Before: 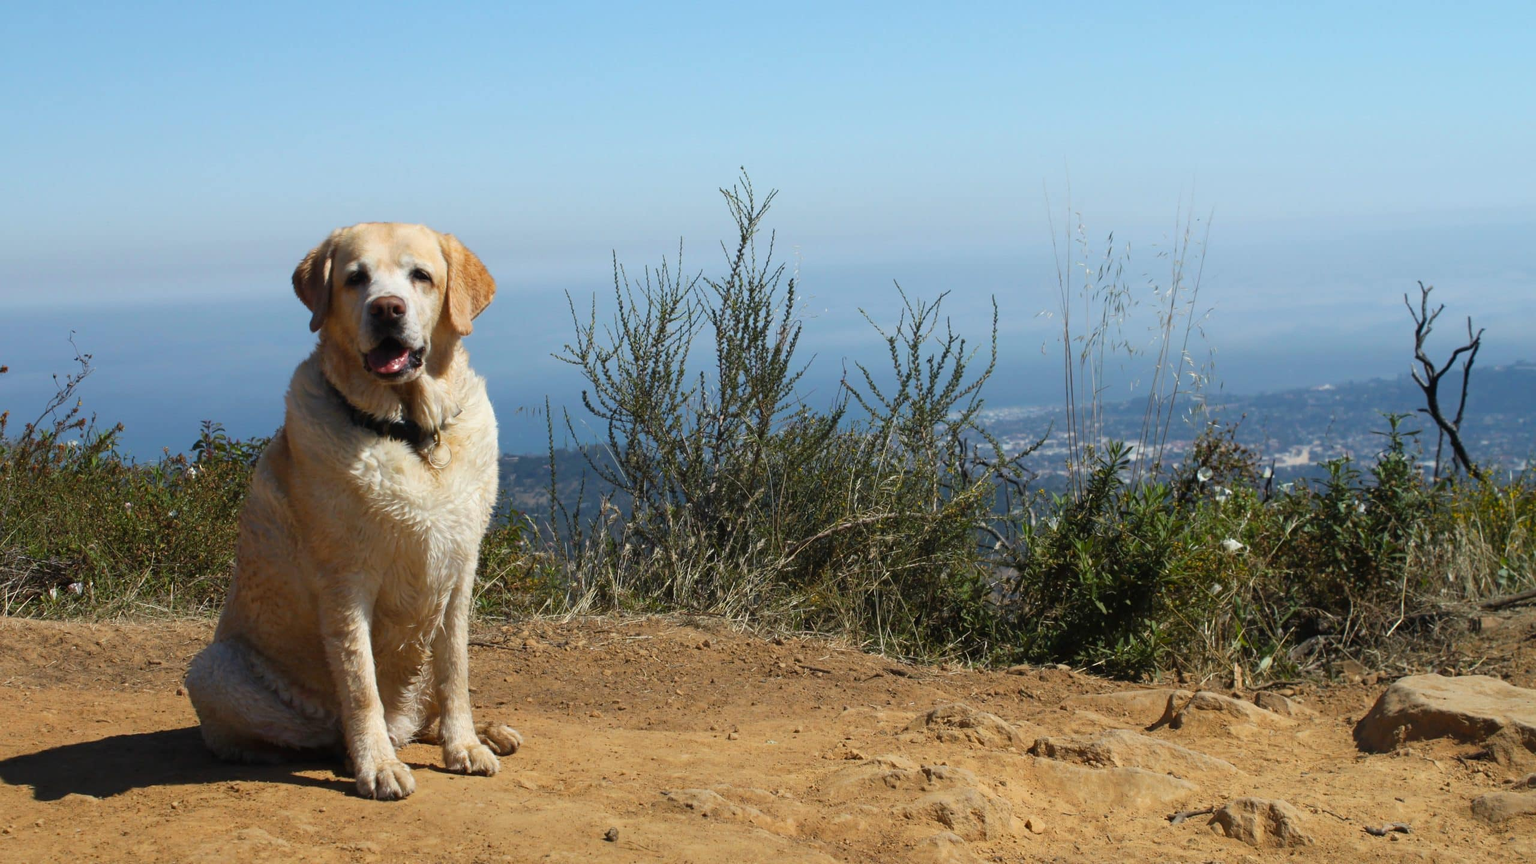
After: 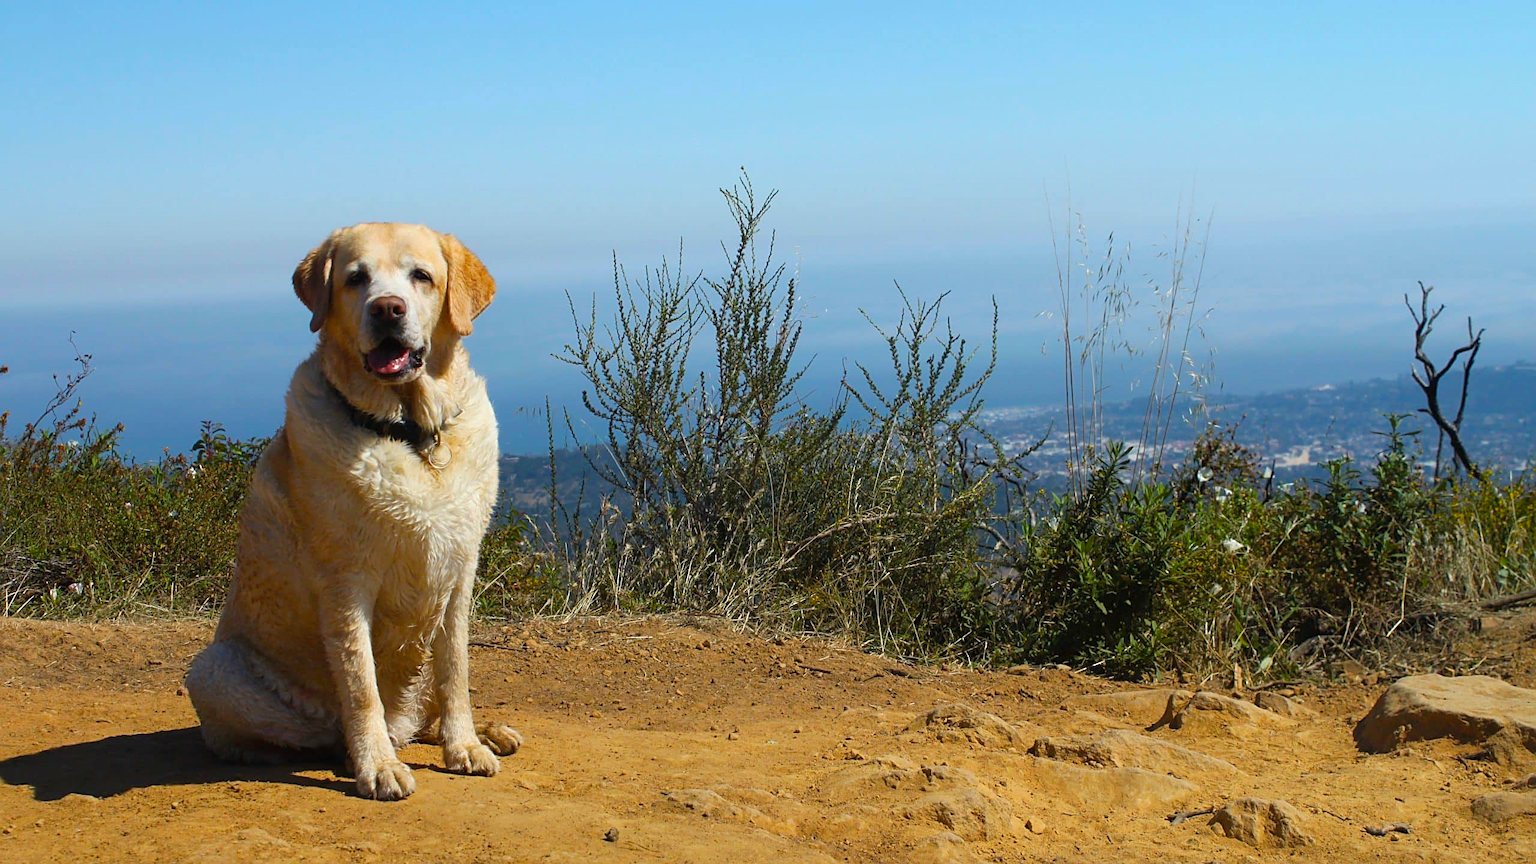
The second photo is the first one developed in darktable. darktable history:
color balance rgb: perceptual saturation grading › global saturation 20%, global vibrance 20%
sharpen: on, module defaults
